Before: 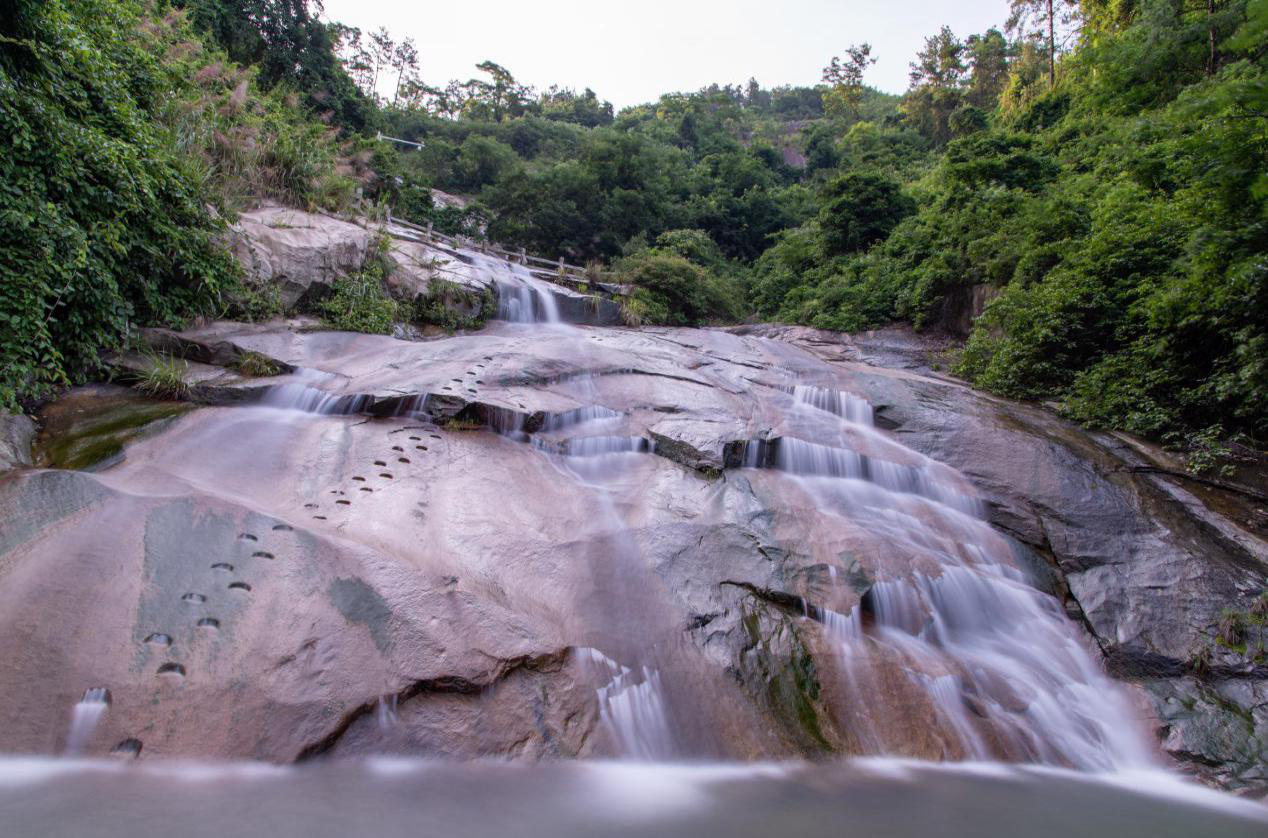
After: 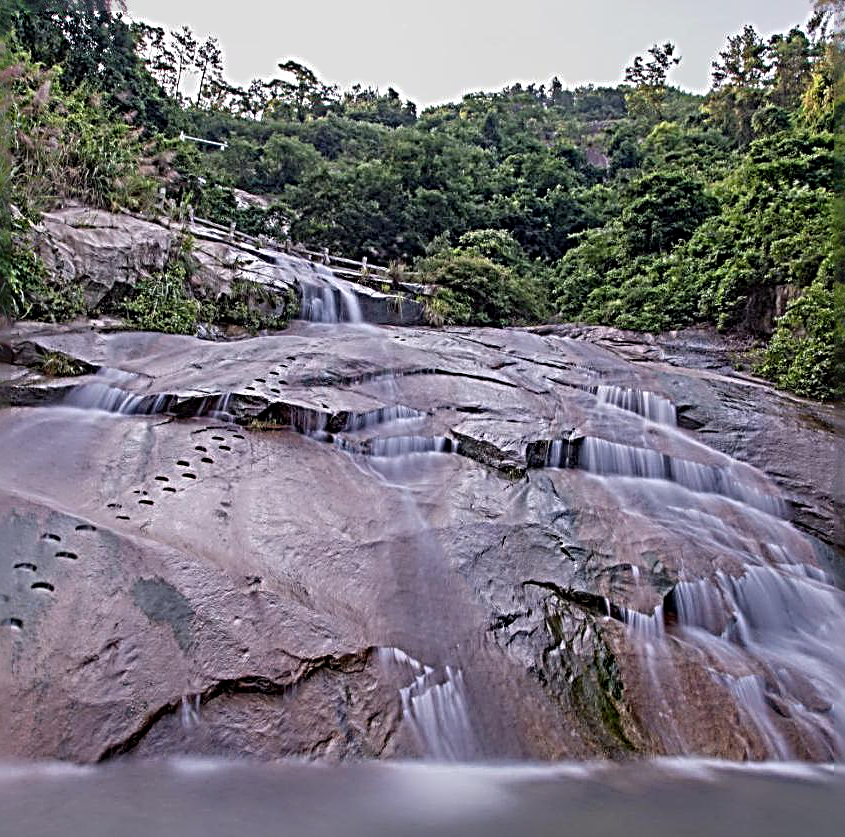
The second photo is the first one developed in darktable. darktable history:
sharpen: radius 4.001, amount 2
tone equalizer: -8 EV 0.25 EV, -7 EV 0.417 EV, -6 EV 0.417 EV, -5 EV 0.25 EV, -3 EV -0.25 EV, -2 EV -0.417 EV, -1 EV -0.417 EV, +0 EV -0.25 EV, edges refinement/feathering 500, mask exposure compensation -1.57 EV, preserve details guided filter
crop and rotate: left 15.546%, right 17.787%
